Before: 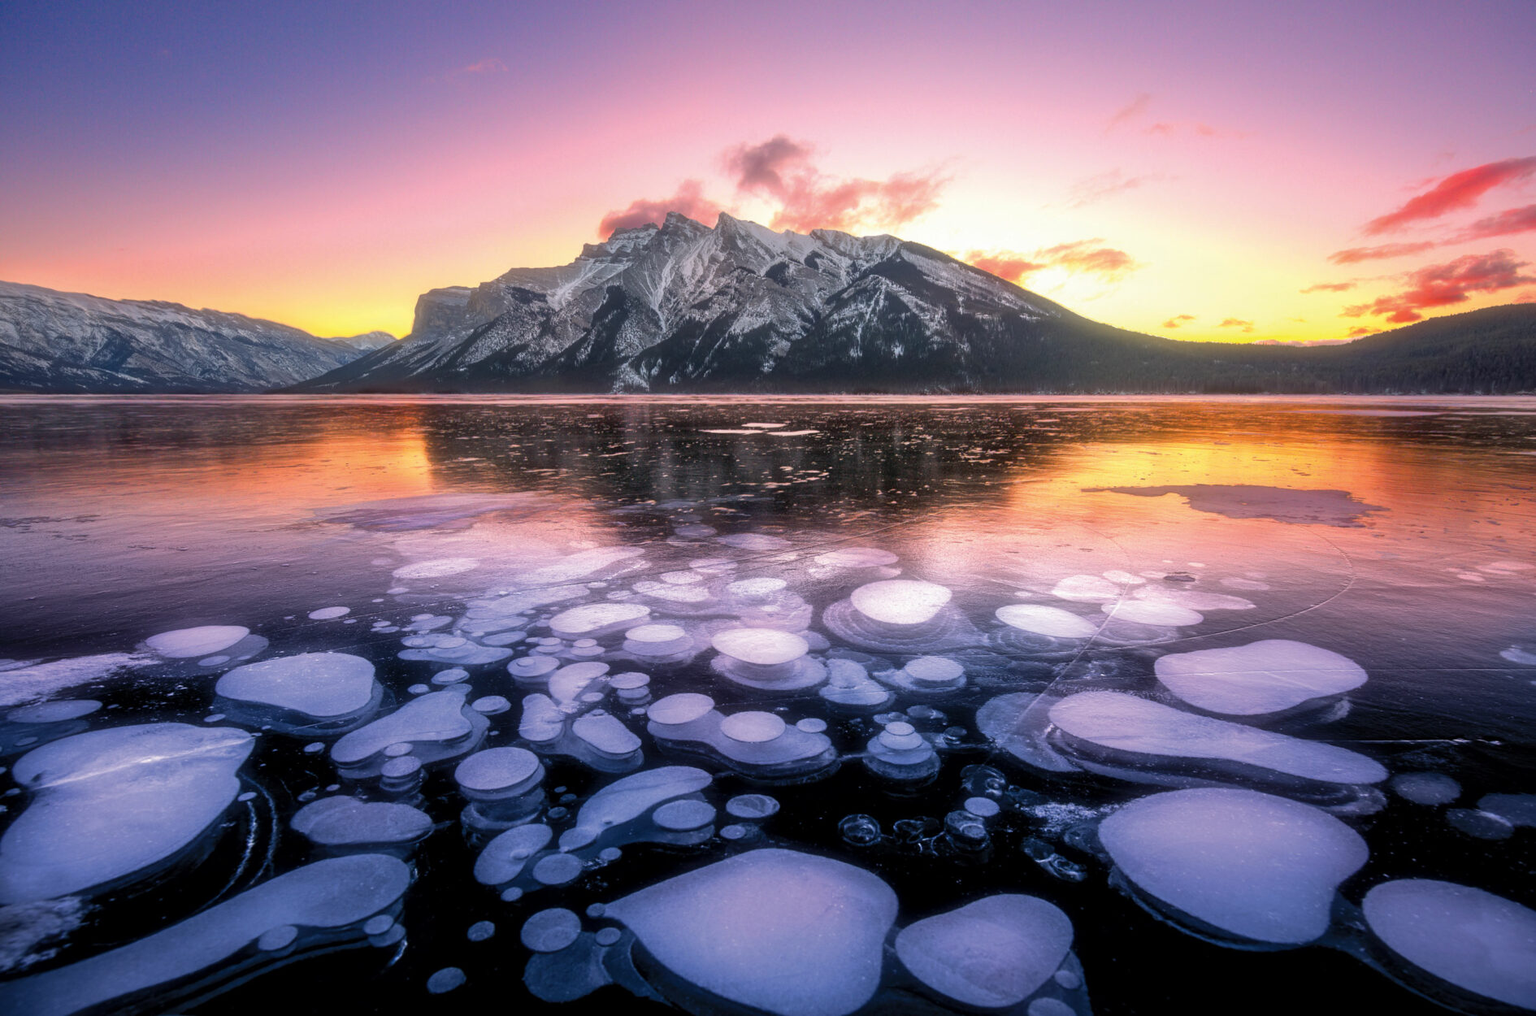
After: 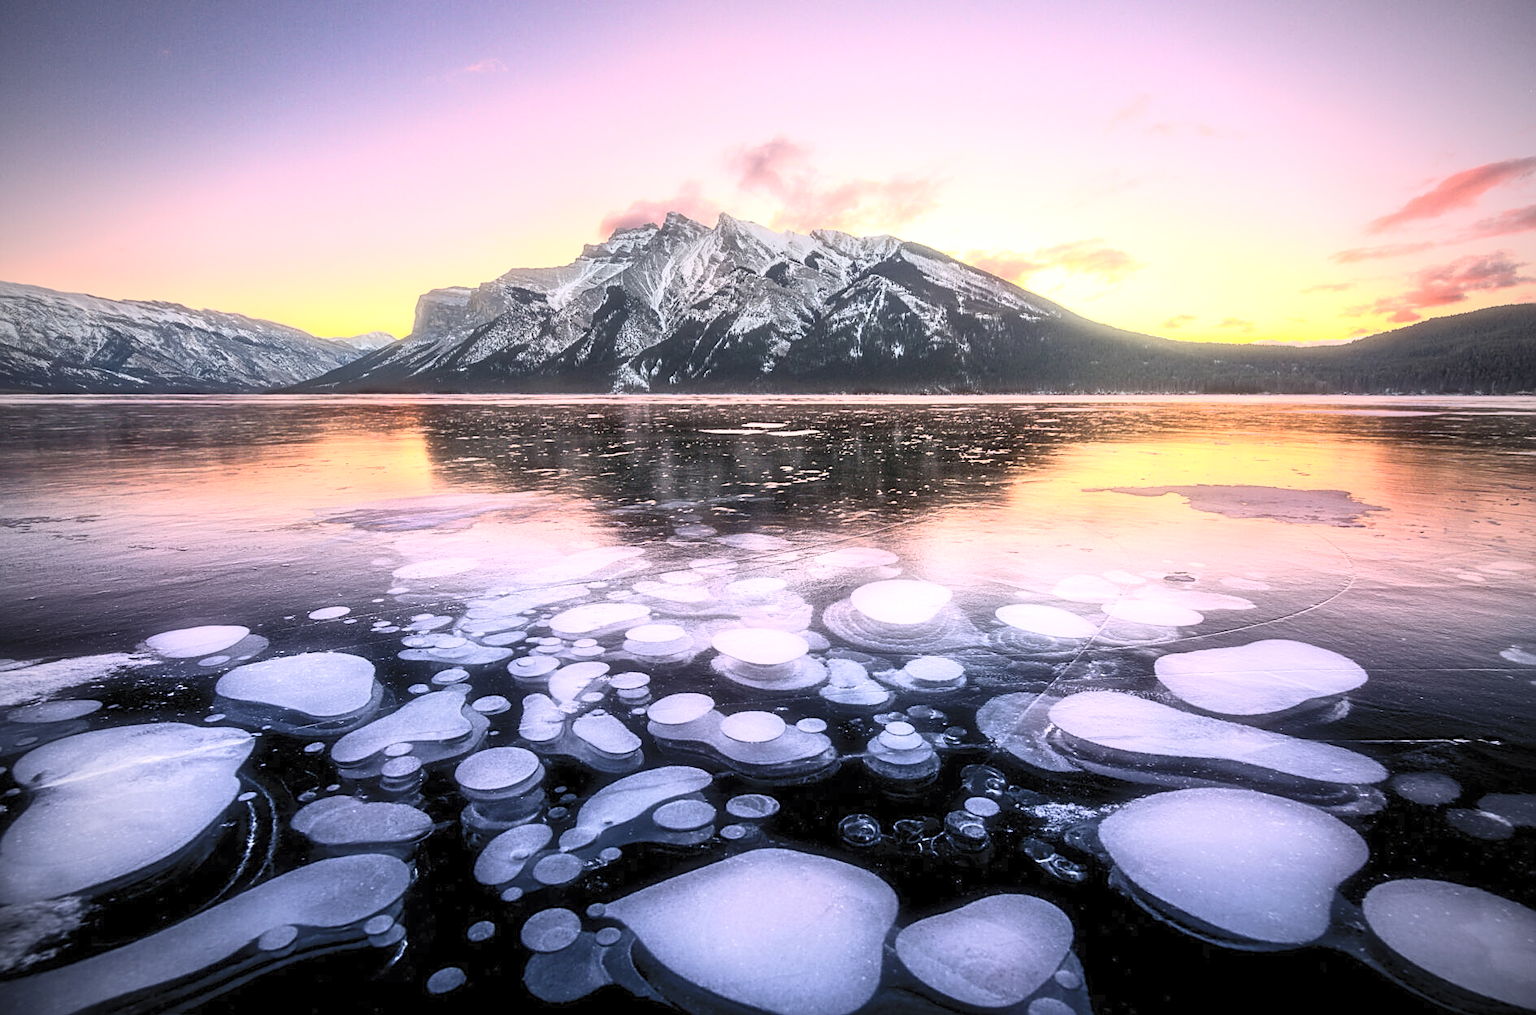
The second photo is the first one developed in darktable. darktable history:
contrast brightness saturation: contrast 0.43, brightness 0.55, saturation -0.186
vignetting: brightness -0.518, saturation -0.508
sharpen: on, module defaults
